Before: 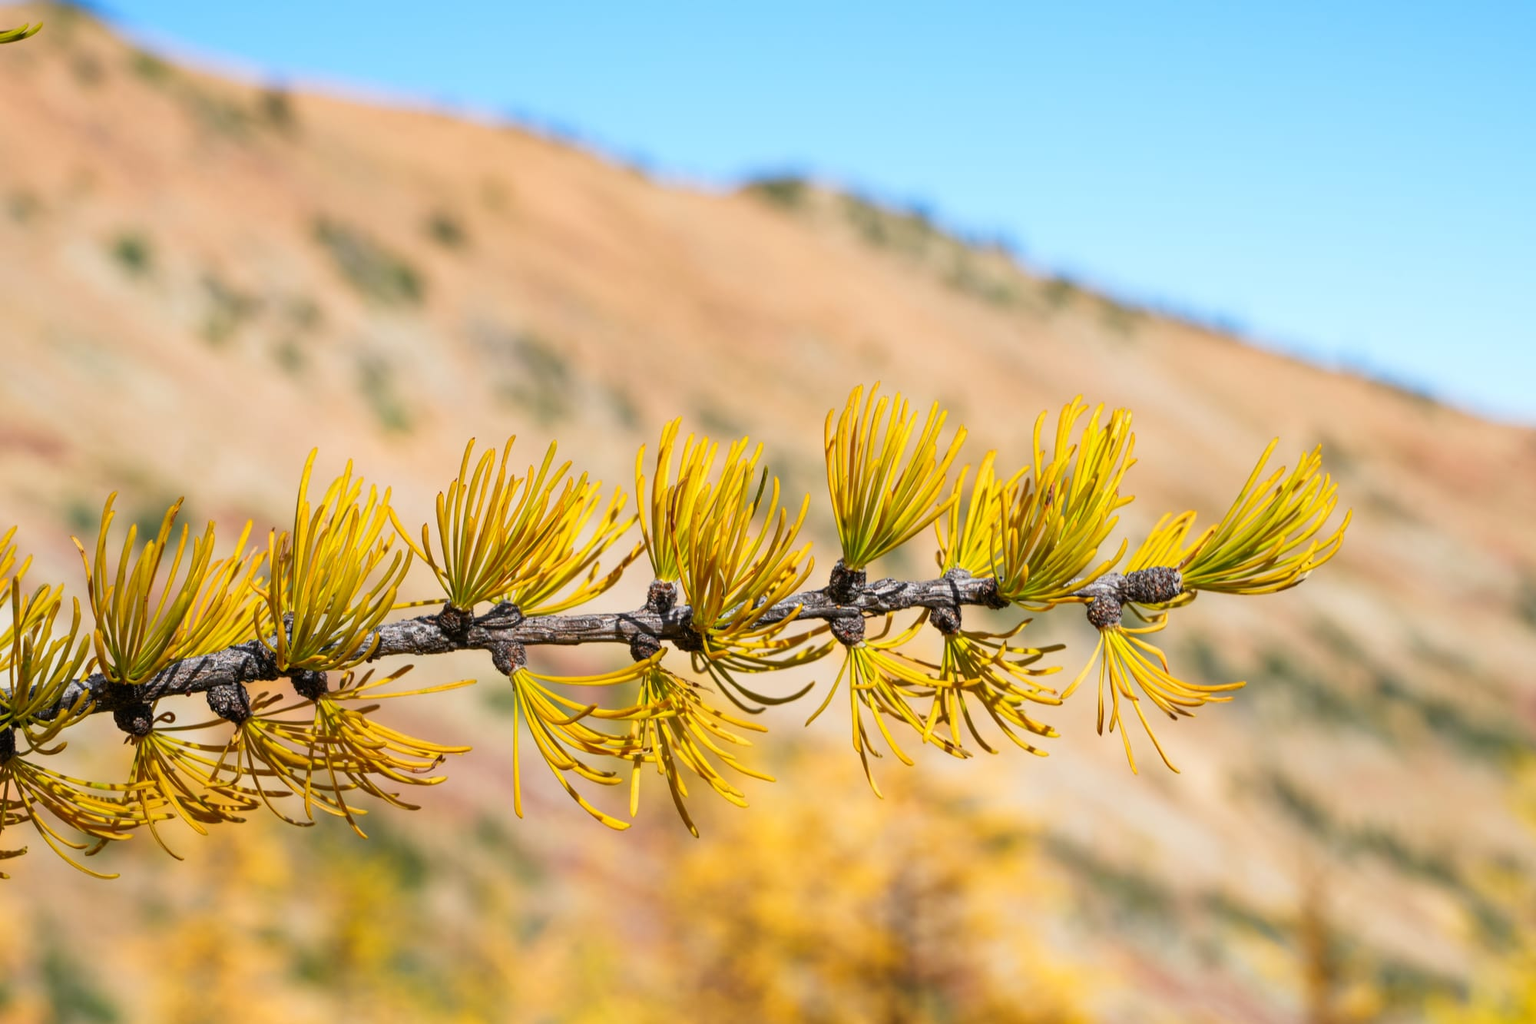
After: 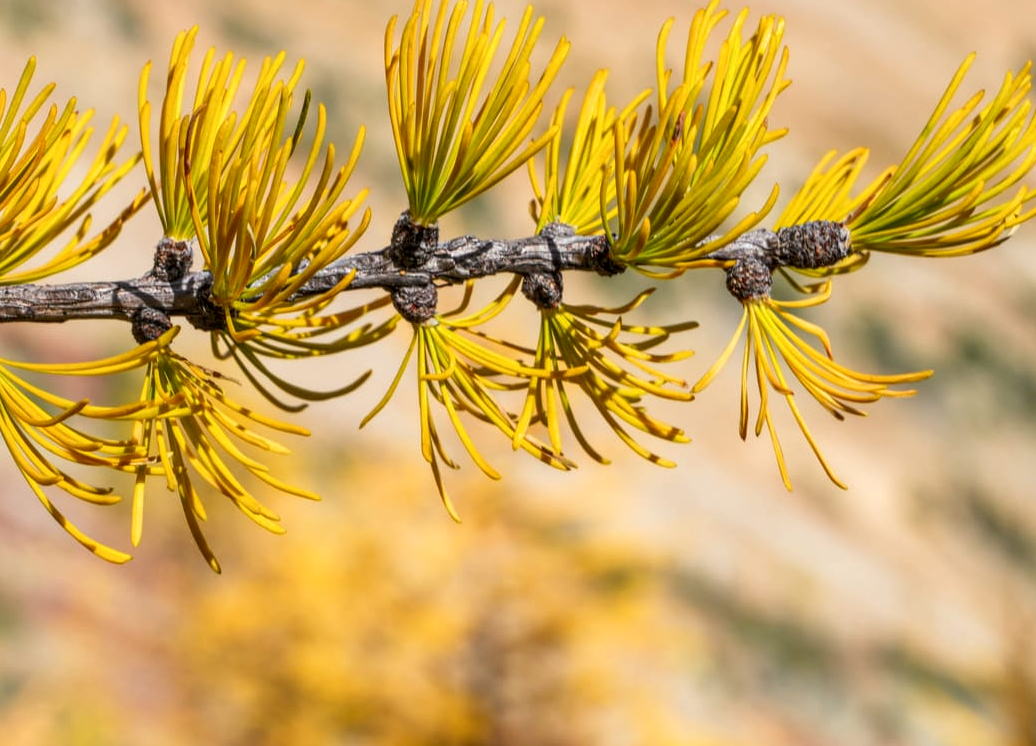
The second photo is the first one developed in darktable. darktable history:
crop: left 34.479%, top 38.822%, right 13.718%, bottom 5.172%
local contrast: on, module defaults
